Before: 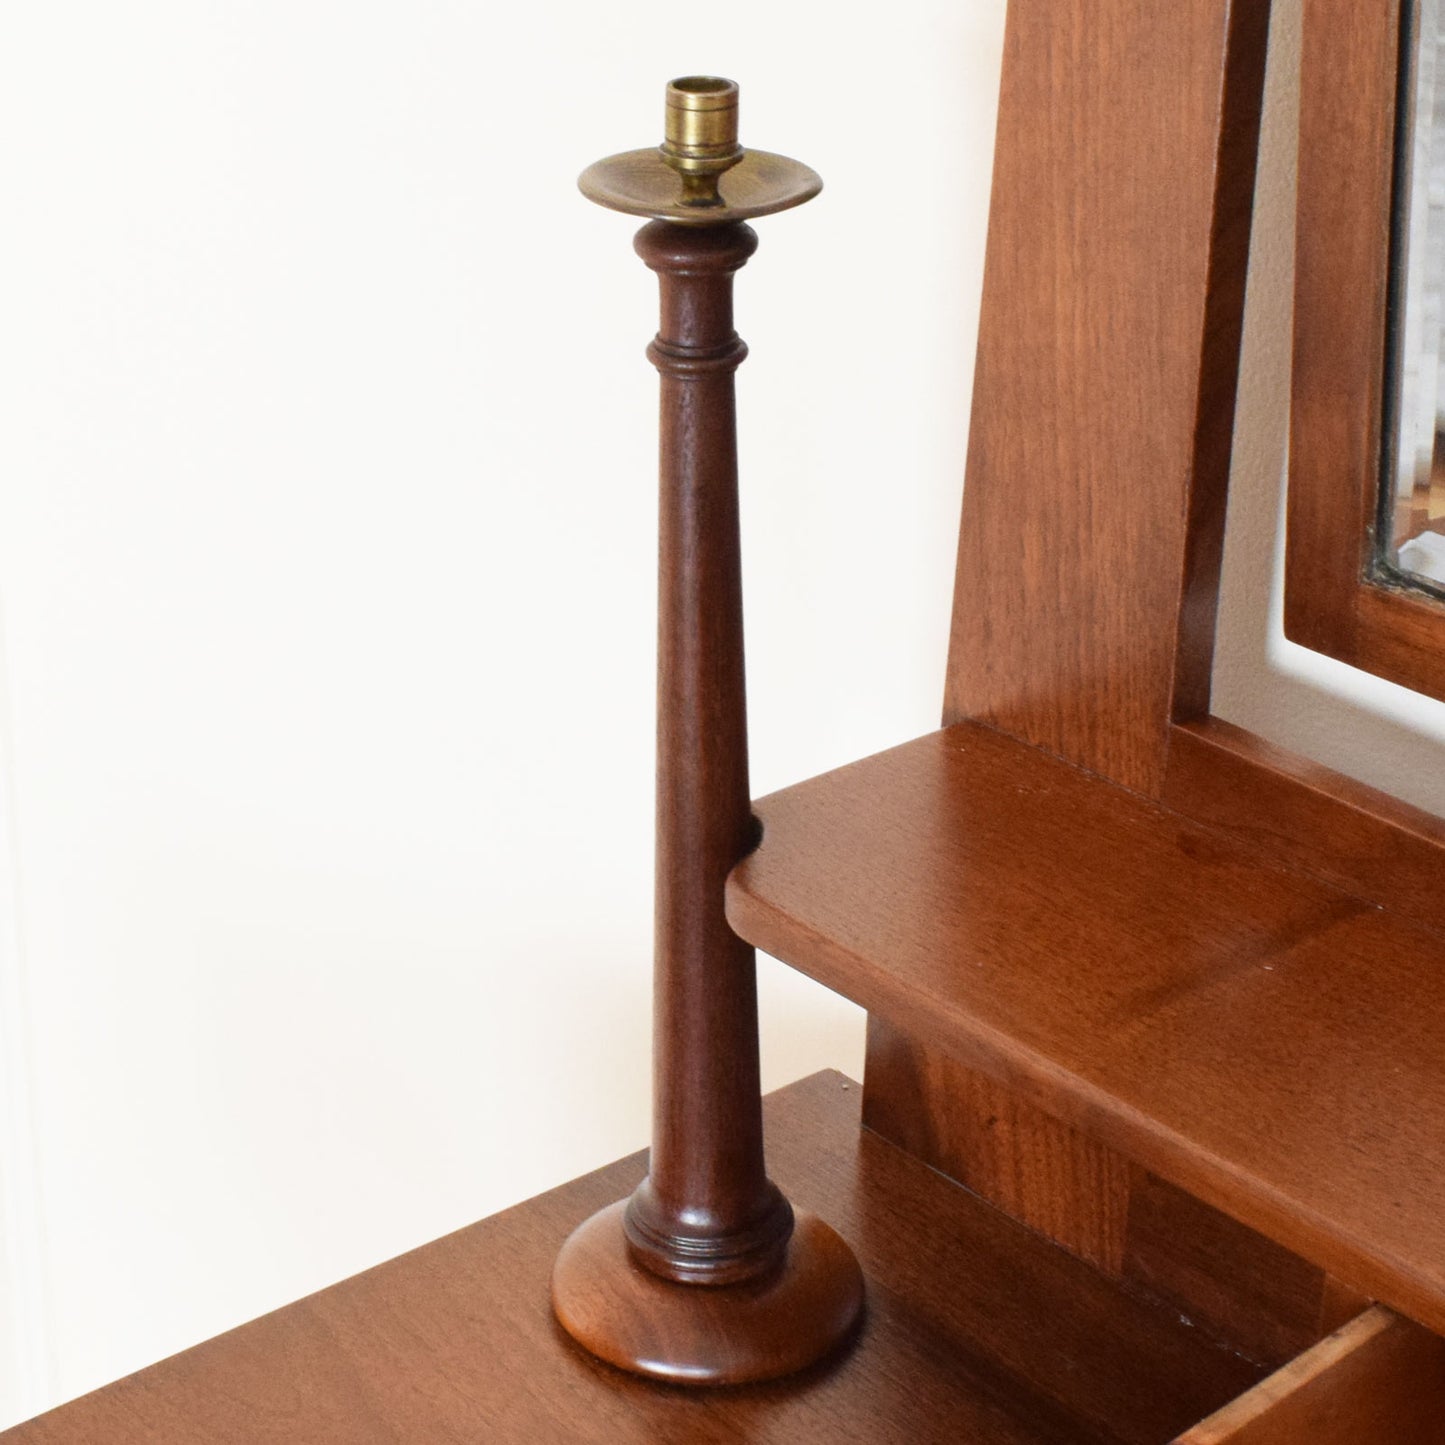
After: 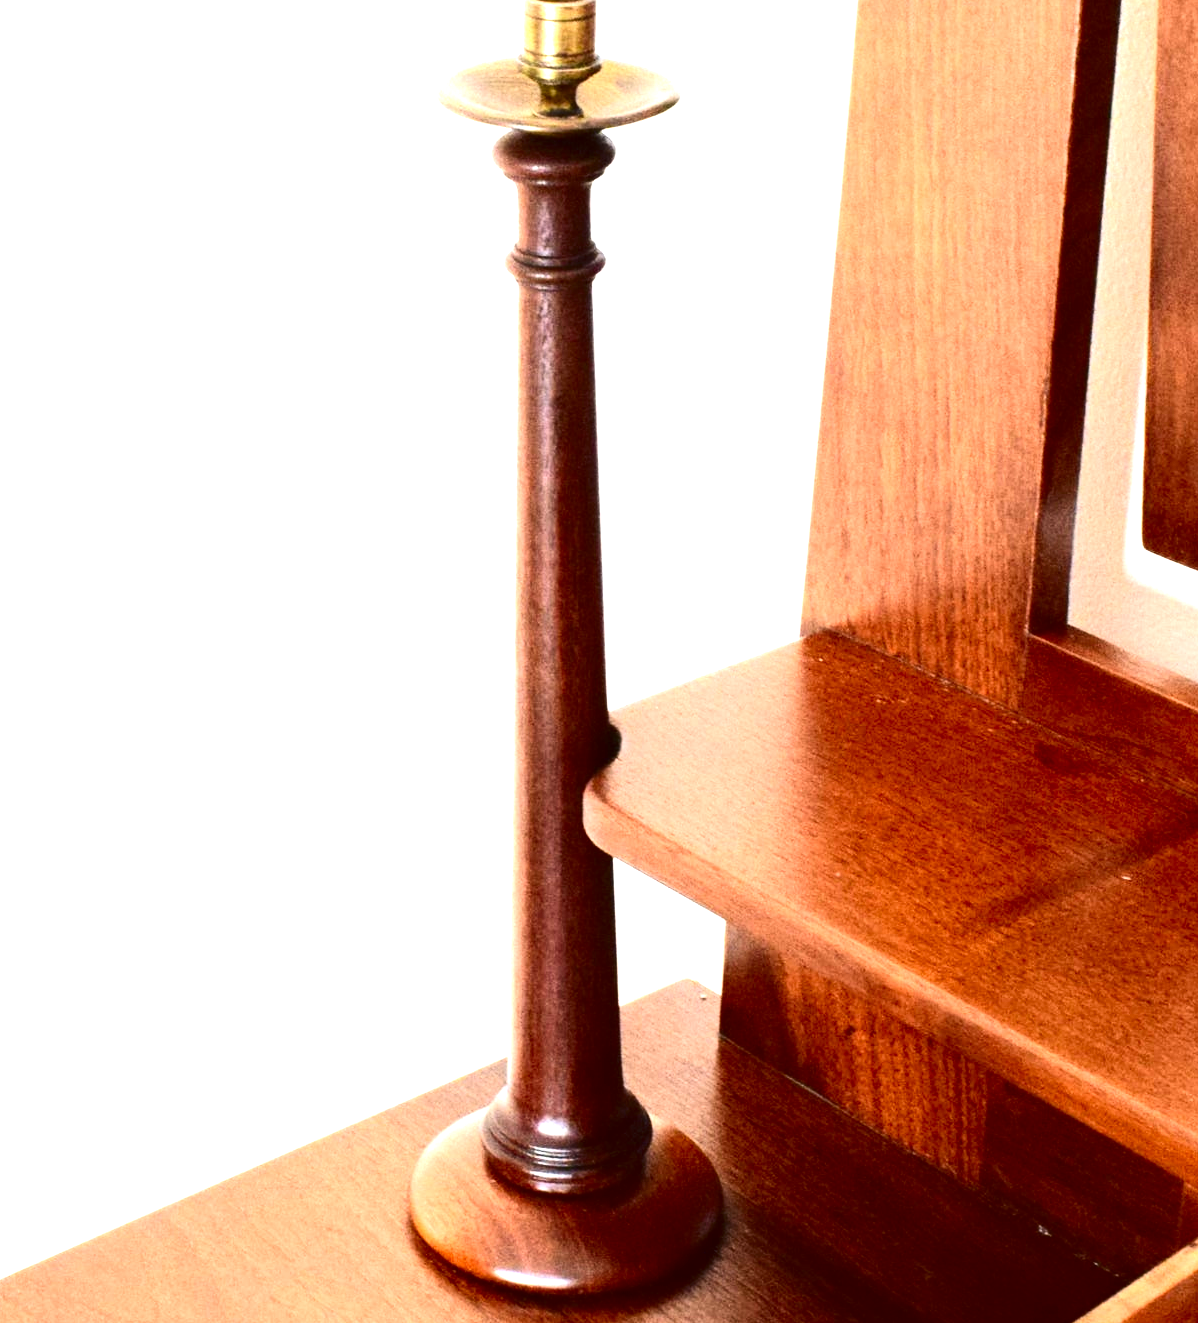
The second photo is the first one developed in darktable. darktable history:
contrast brightness saturation: contrast 0.238, brightness -0.238, saturation 0.14
exposure: black level correction 0, exposure 1.598 EV, compensate exposure bias true, compensate highlight preservation false
crop: left 9.834%, top 6.276%, right 7.26%, bottom 2.157%
